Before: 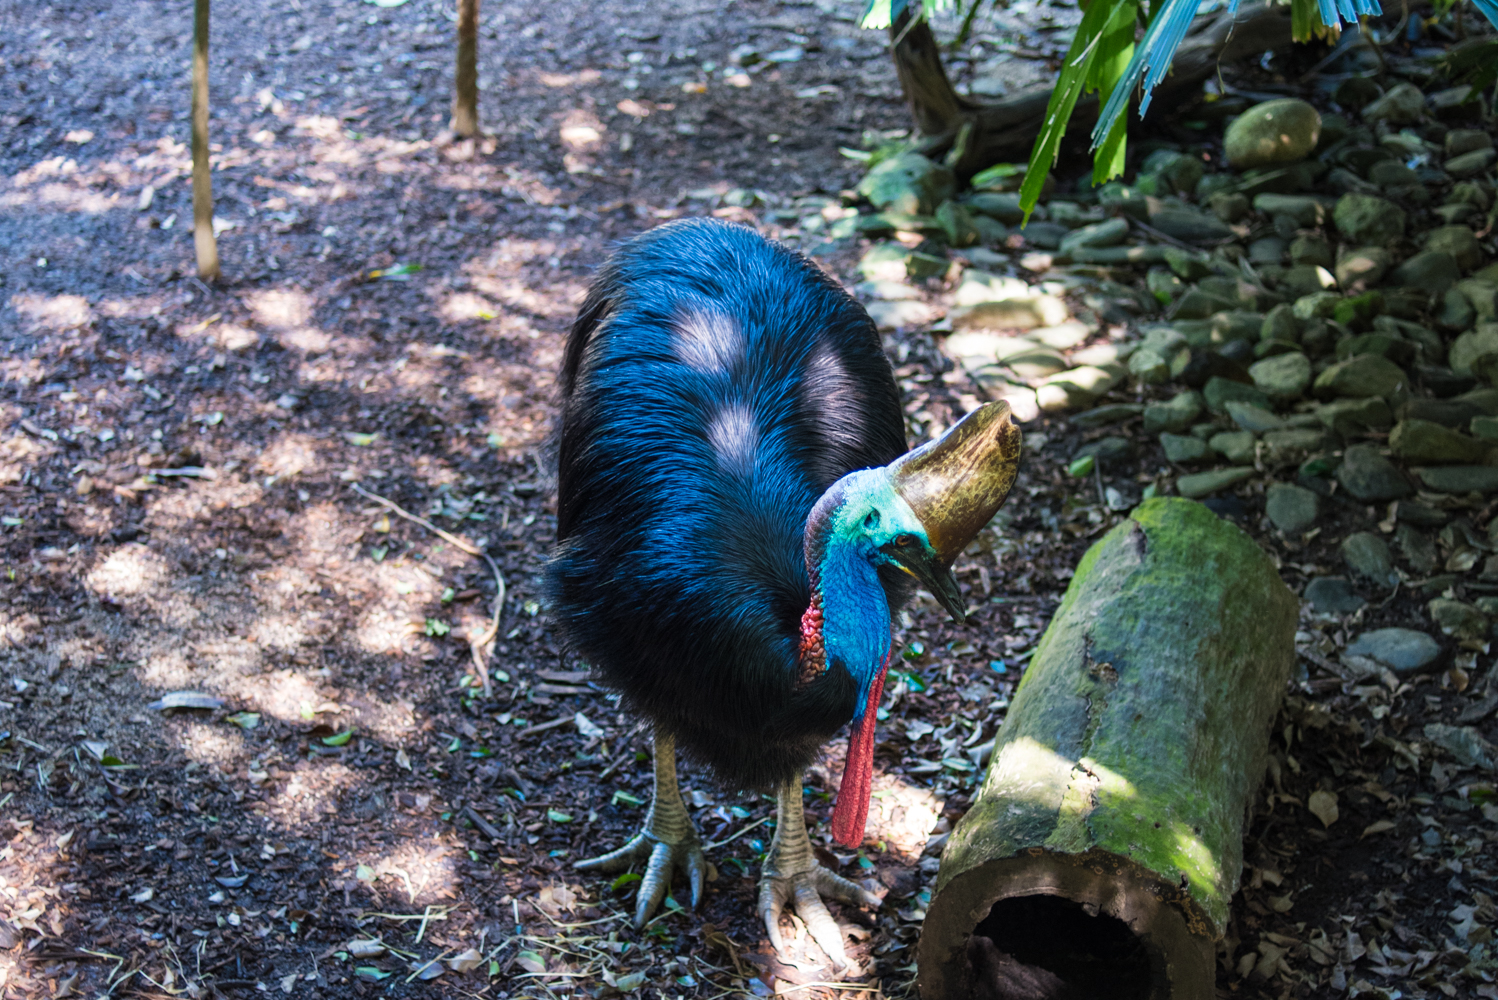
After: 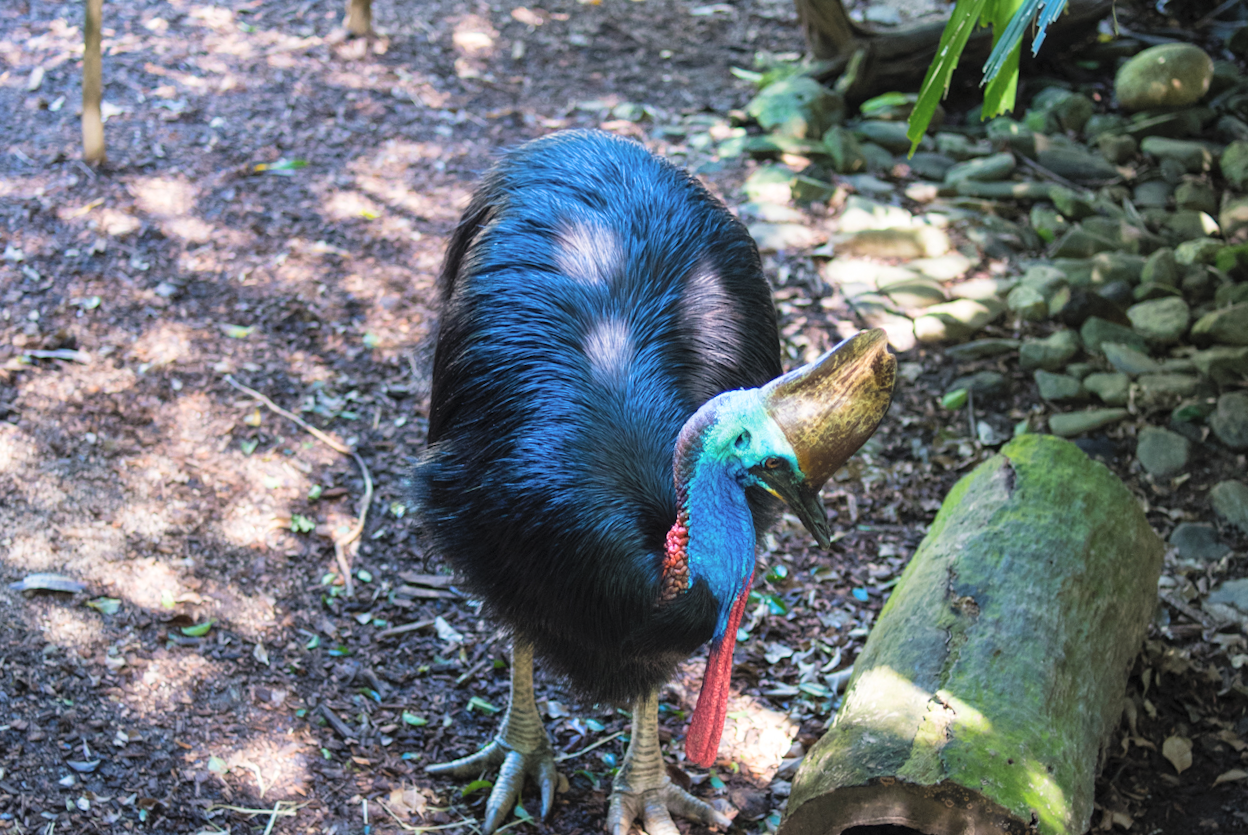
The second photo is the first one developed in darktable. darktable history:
crop and rotate: angle -3.21°, left 5.192%, top 5.208%, right 4.635%, bottom 4.424%
contrast brightness saturation: brightness 0.152
